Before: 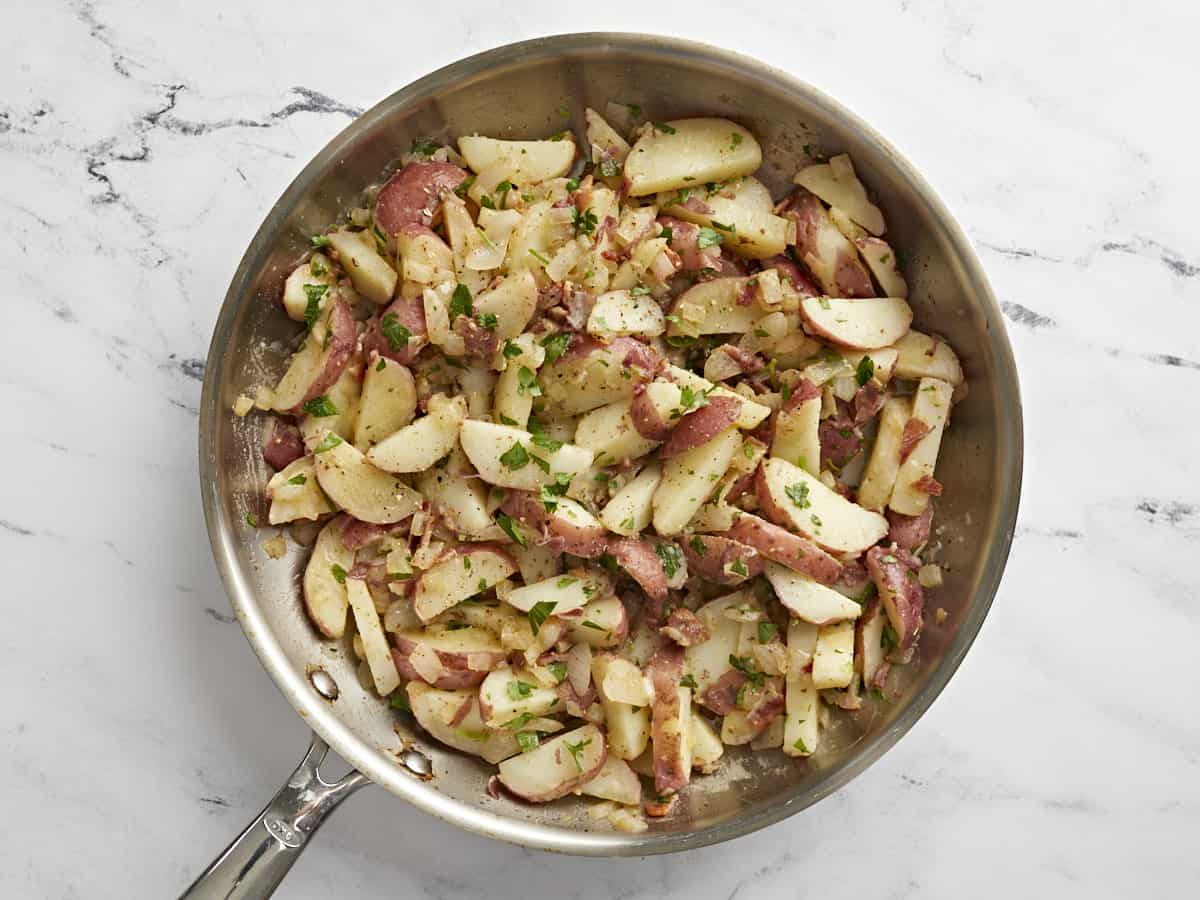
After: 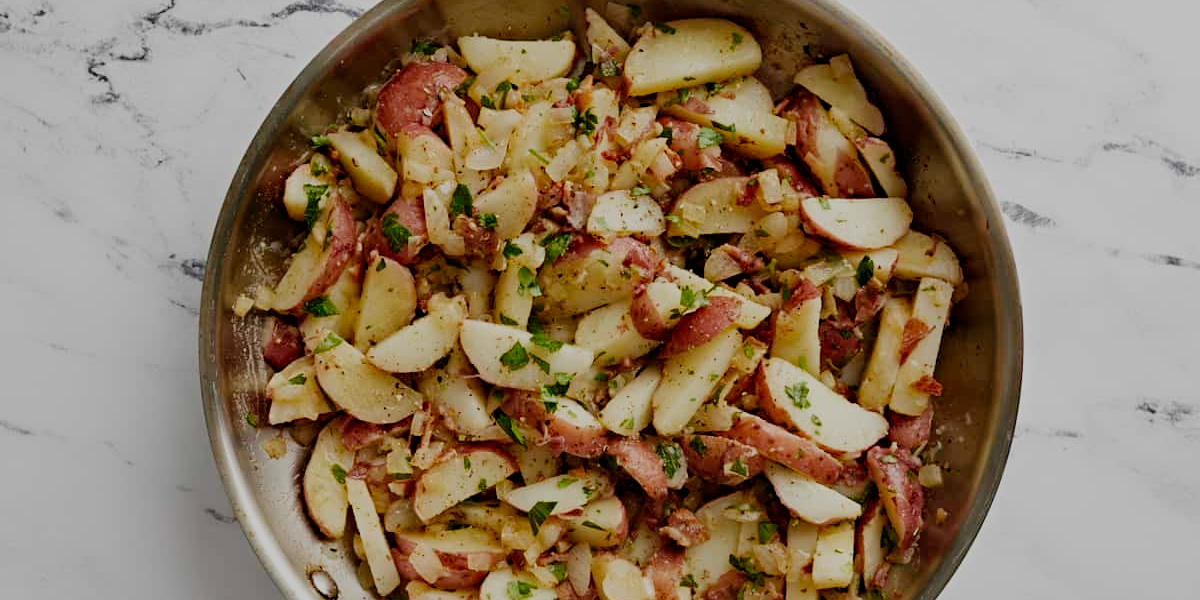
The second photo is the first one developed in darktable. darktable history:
filmic rgb: middle gray luminance 29%, black relative exposure -10.3 EV, white relative exposure 5.5 EV, threshold 6 EV, target black luminance 0%, hardness 3.95, latitude 2.04%, contrast 1.132, highlights saturation mix 5%, shadows ↔ highlights balance 15.11%, add noise in highlights 0, preserve chrominance no, color science v3 (2019), use custom middle-gray values true, iterations of high-quality reconstruction 0, contrast in highlights soft, enable highlight reconstruction true
crop: top 11.166%, bottom 22.168%
